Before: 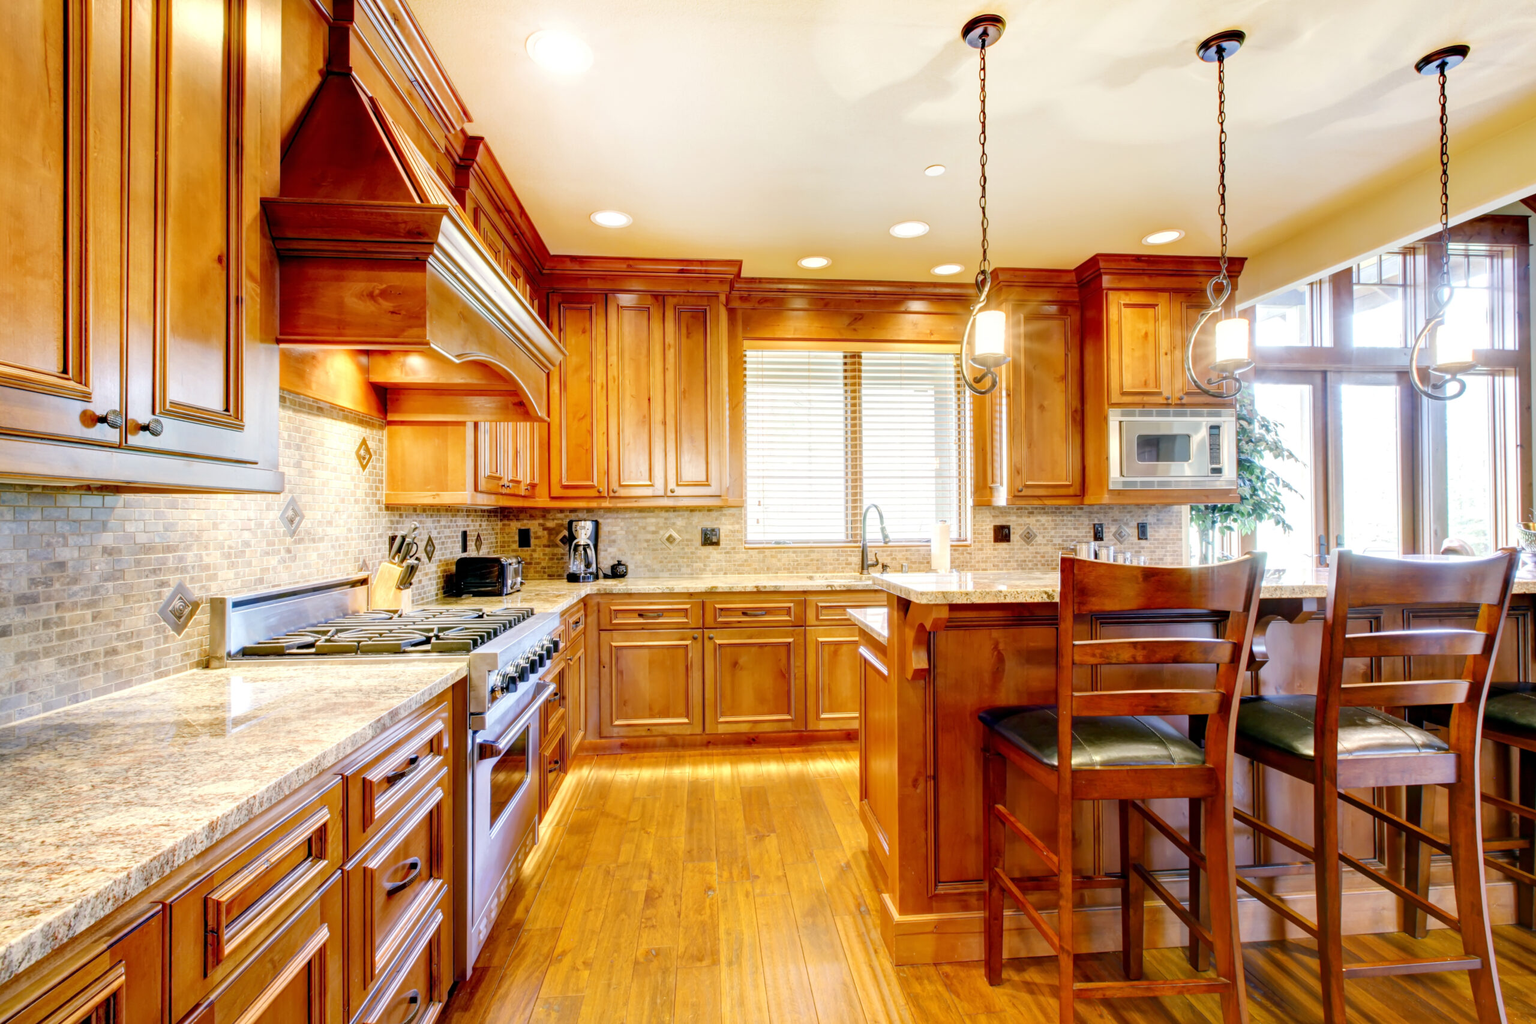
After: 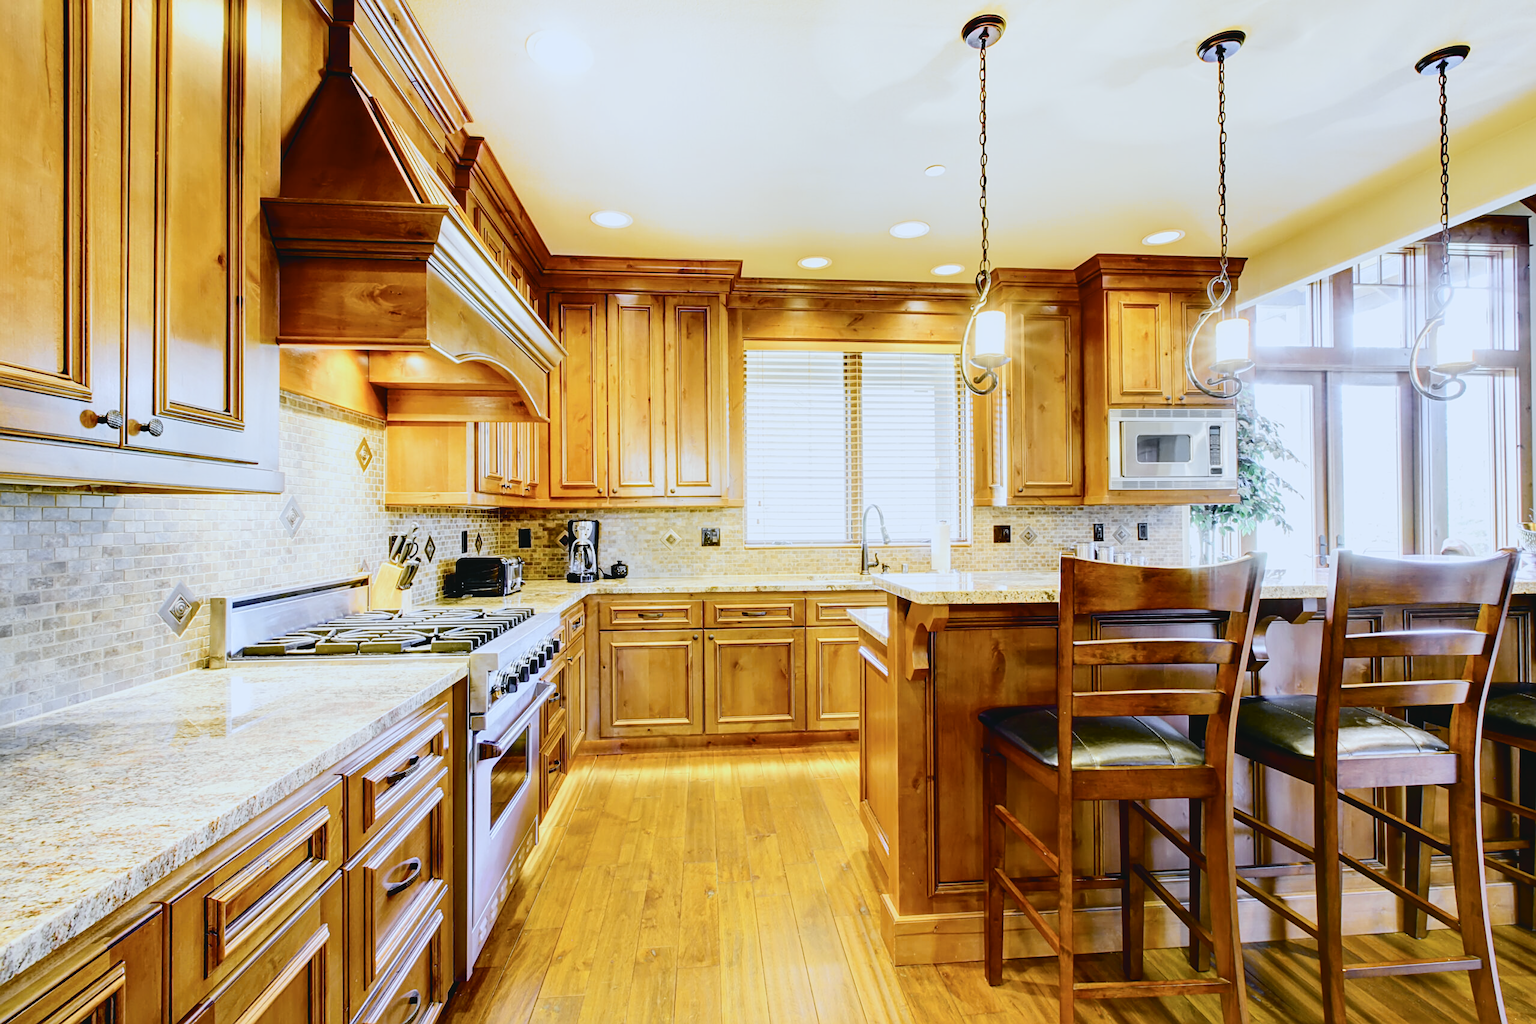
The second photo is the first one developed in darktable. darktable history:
contrast brightness saturation: contrast -0.05, saturation -0.41
color balance rgb: linear chroma grading › shadows -8%, linear chroma grading › global chroma 10%, perceptual saturation grading › global saturation 2%, perceptual saturation grading › highlights -2%, perceptual saturation grading › mid-tones 4%, perceptual saturation grading › shadows 8%, perceptual brilliance grading › global brilliance 2%, perceptual brilliance grading › highlights -4%, global vibrance 16%, saturation formula JzAzBz (2021)
sharpen: on, module defaults
white balance: red 0.926, green 1.003, blue 1.133
tone curve: curves: ch0 [(0, 0.03) (0.113, 0.087) (0.207, 0.184) (0.515, 0.612) (0.712, 0.793) (1, 0.946)]; ch1 [(0, 0) (0.172, 0.123) (0.317, 0.279) (0.414, 0.382) (0.476, 0.479) (0.505, 0.498) (0.534, 0.534) (0.621, 0.65) (0.709, 0.764) (1, 1)]; ch2 [(0, 0) (0.411, 0.424) (0.505, 0.505) (0.521, 0.524) (0.537, 0.57) (0.65, 0.699) (1, 1)], color space Lab, independent channels, preserve colors none
